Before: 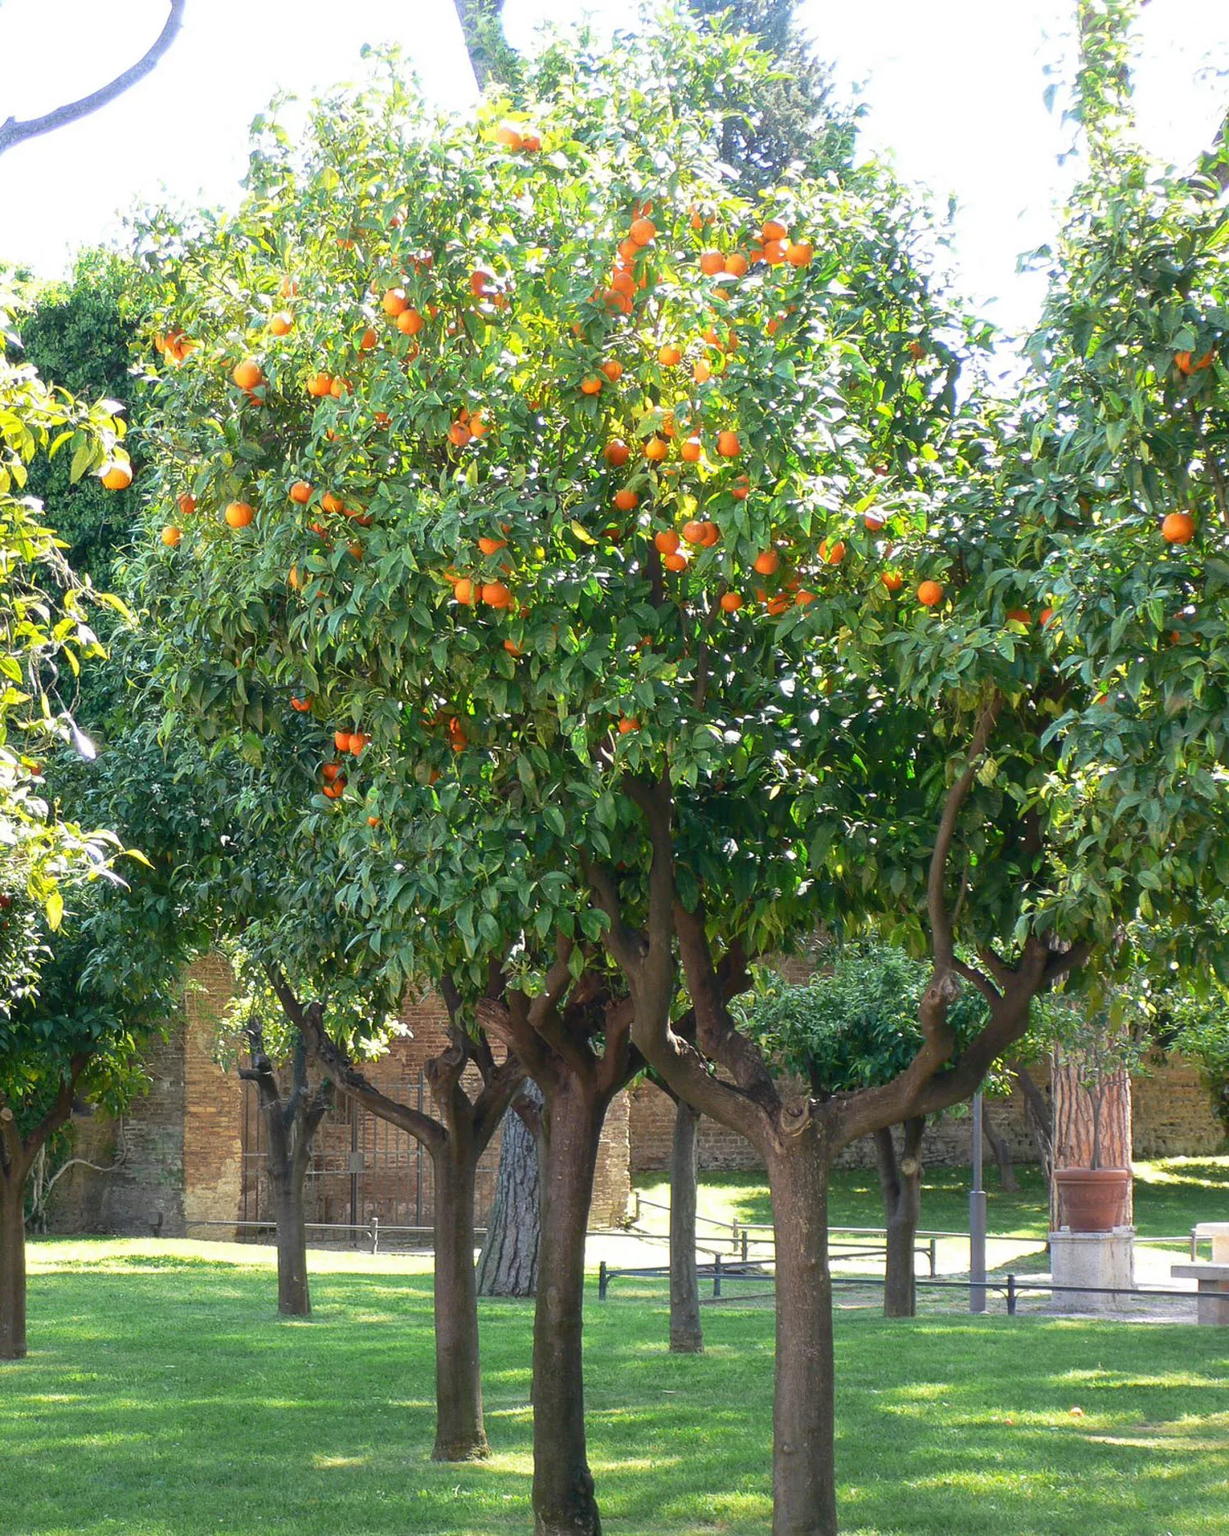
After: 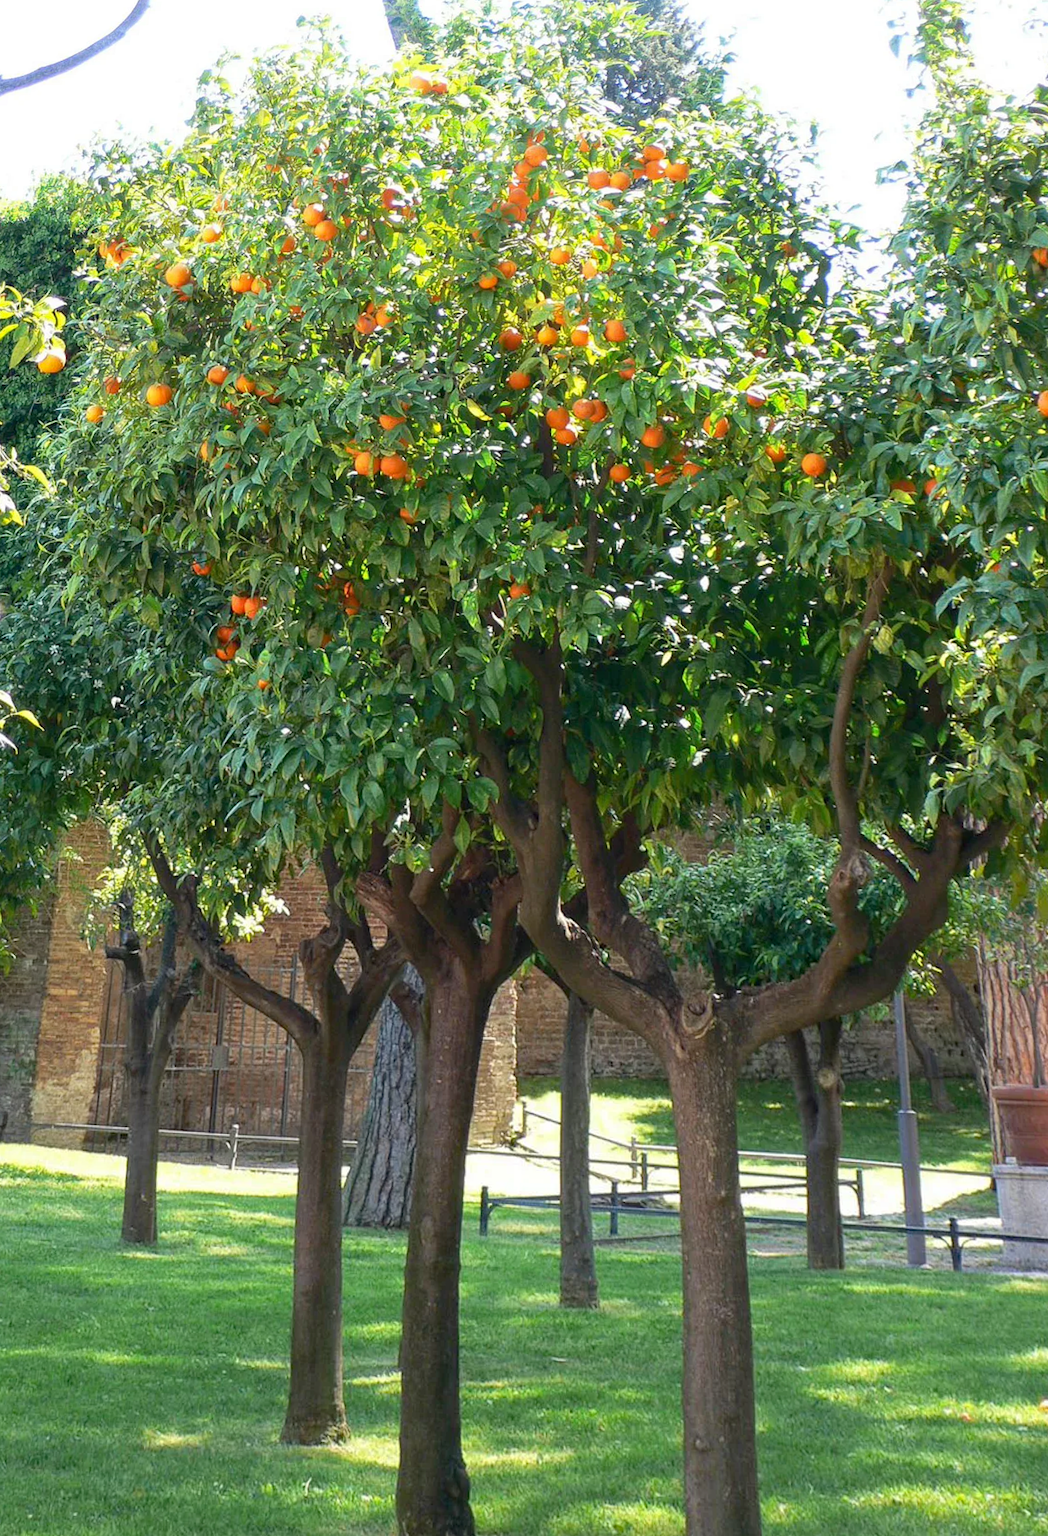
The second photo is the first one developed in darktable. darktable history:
rotate and perspective: rotation 0.72°, lens shift (vertical) -0.352, lens shift (horizontal) -0.051, crop left 0.152, crop right 0.859, crop top 0.019, crop bottom 0.964
haze removal: compatibility mode true, adaptive false
